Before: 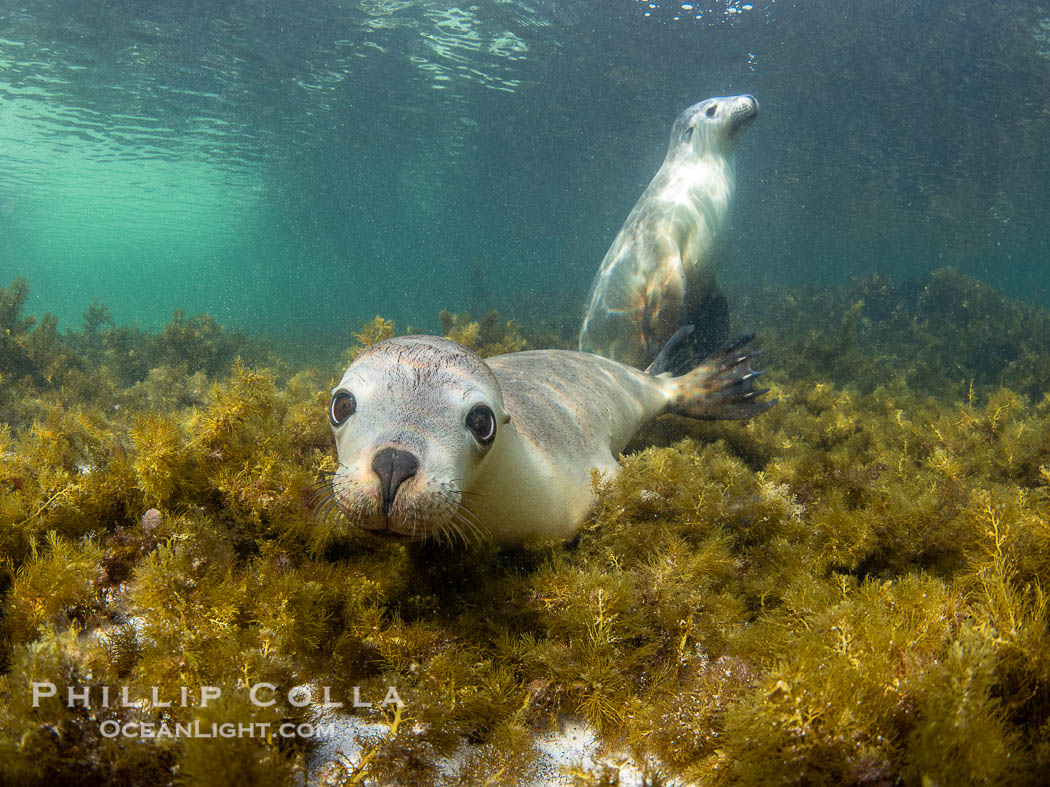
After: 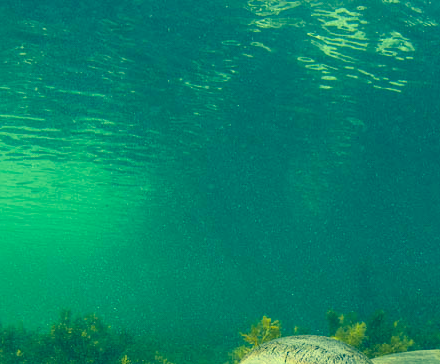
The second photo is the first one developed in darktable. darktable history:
crop and rotate: left 10.817%, top 0.062%, right 47.194%, bottom 53.626%
color correction: highlights a* -15.58, highlights b* 40, shadows a* -40, shadows b* -26.18
